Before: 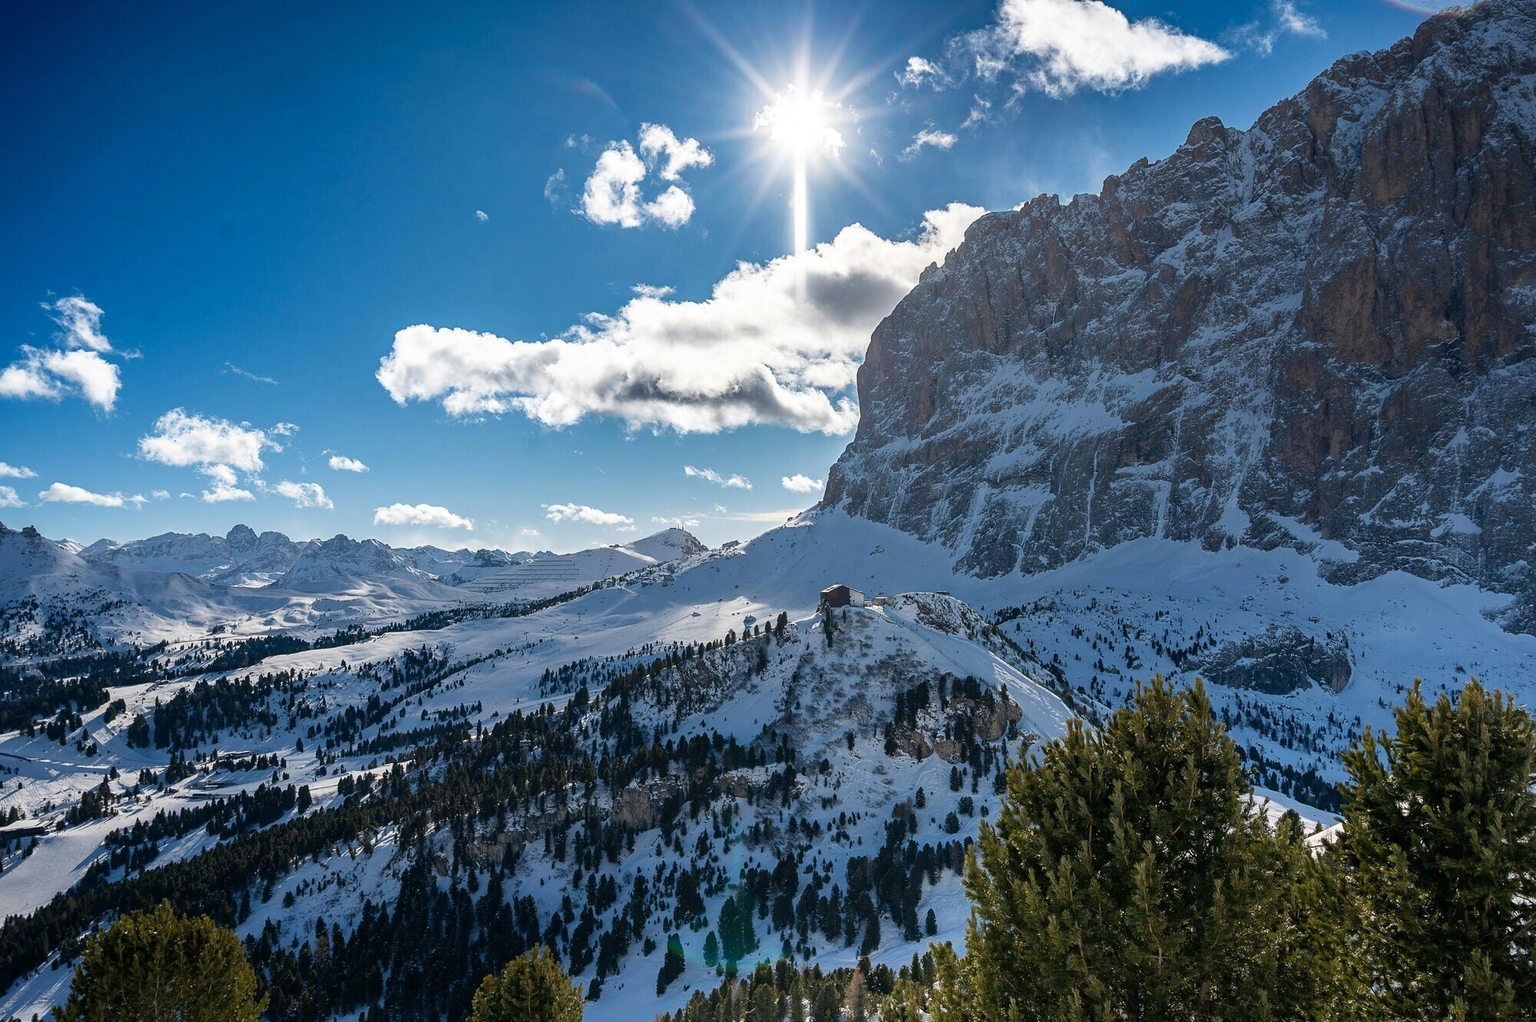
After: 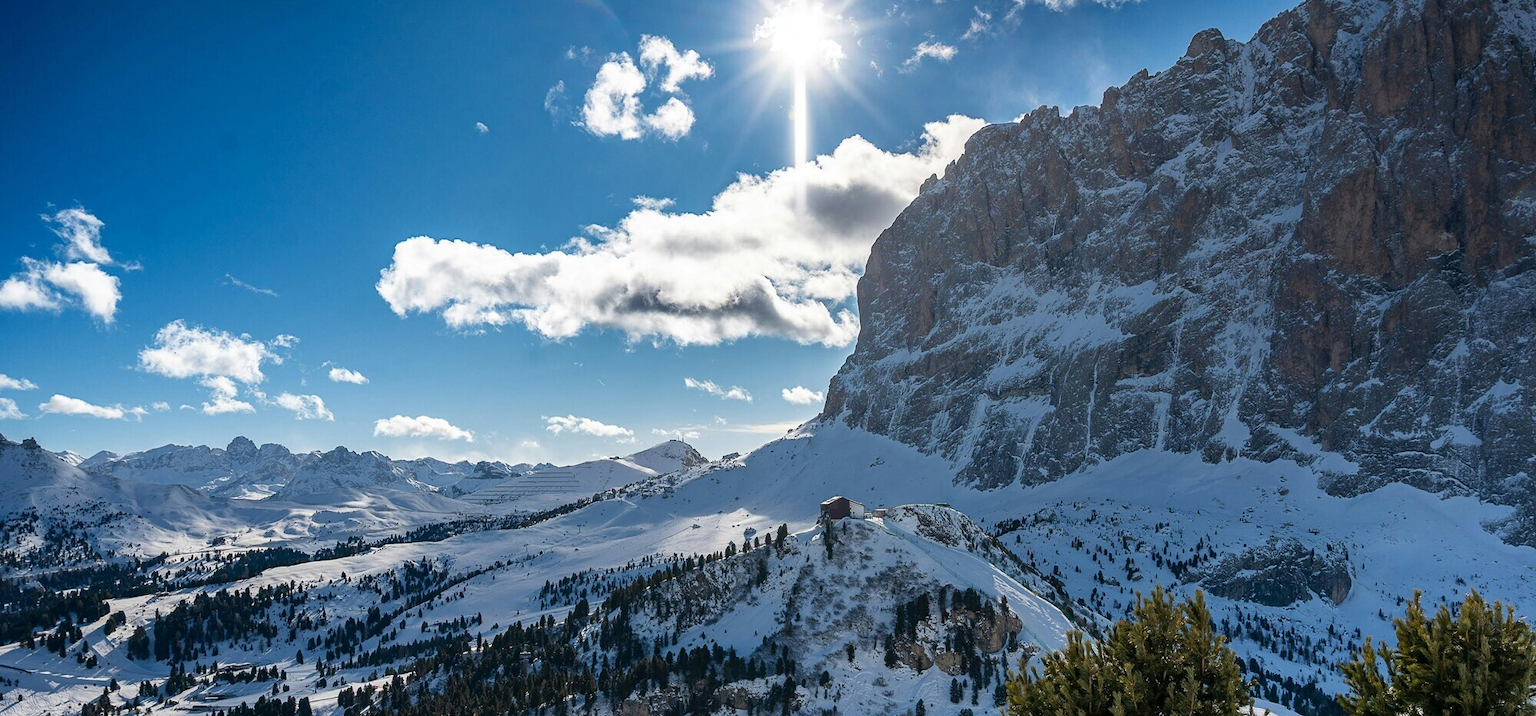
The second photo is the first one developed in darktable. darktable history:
crop and rotate: top 8.715%, bottom 21.118%
